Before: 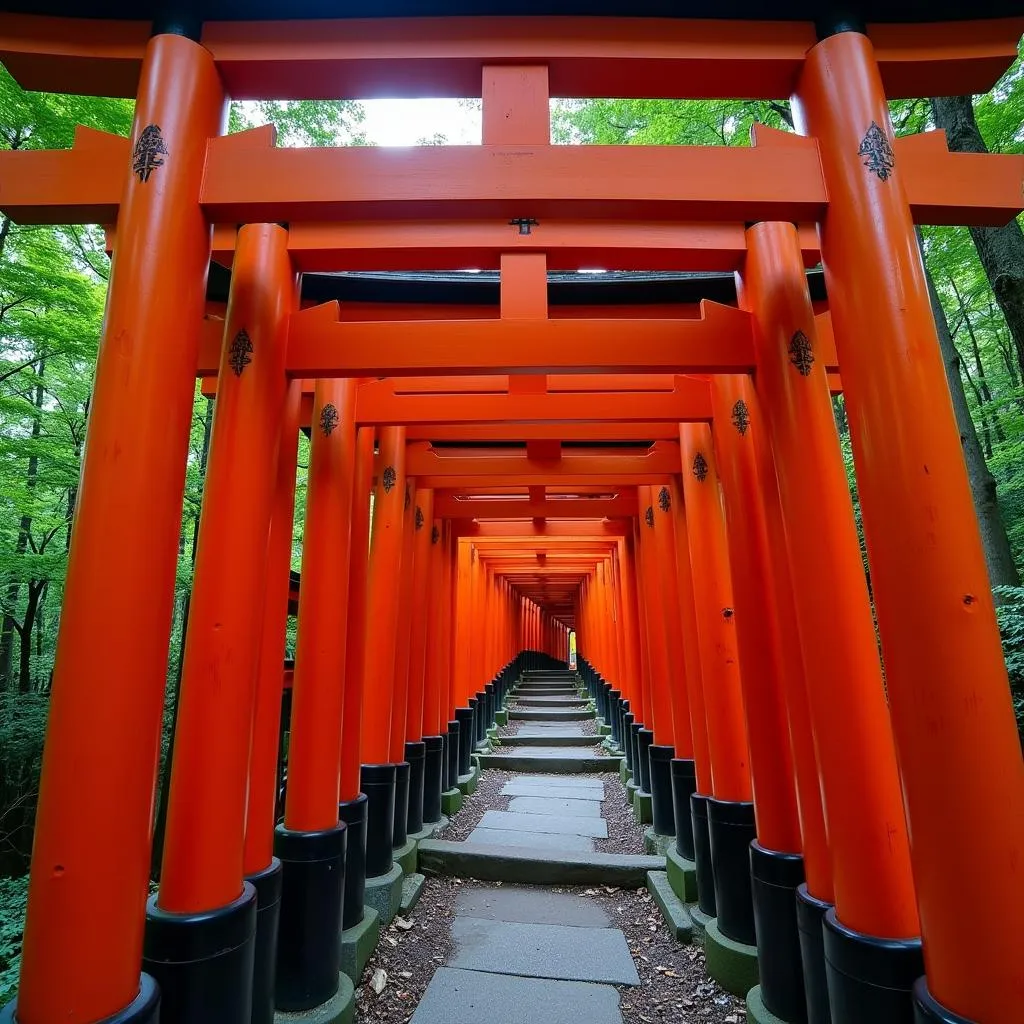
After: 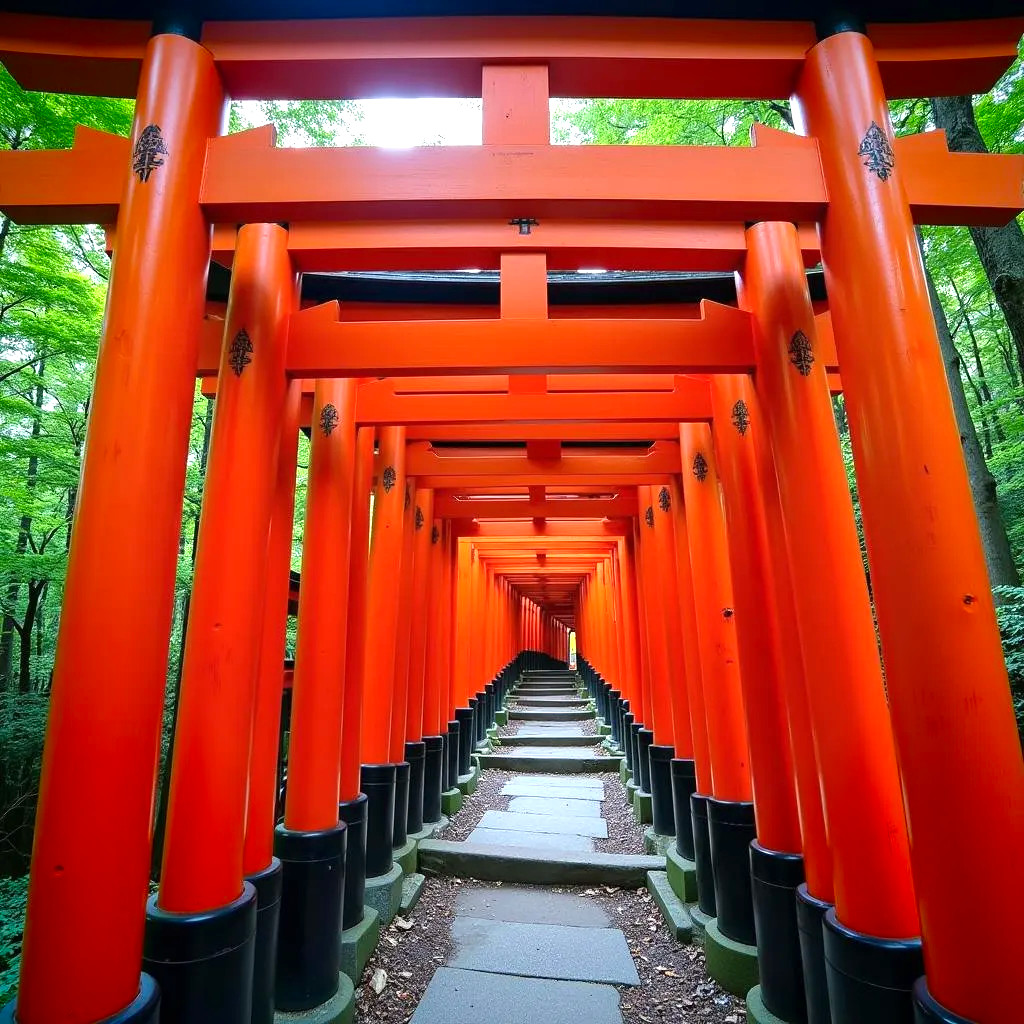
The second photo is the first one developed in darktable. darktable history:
exposure: exposure 0.757 EV, compensate exposure bias true, compensate highlight preservation false
vignetting: fall-off radius 61.03%, saturation 0.365, center (0.035, -0.096)
